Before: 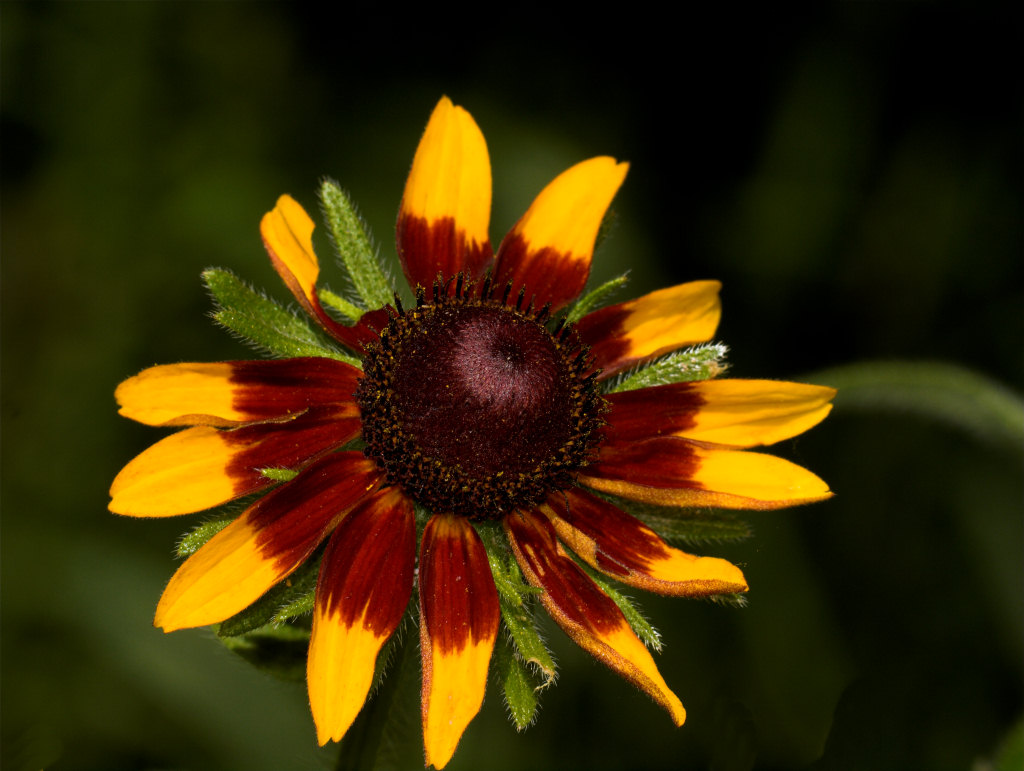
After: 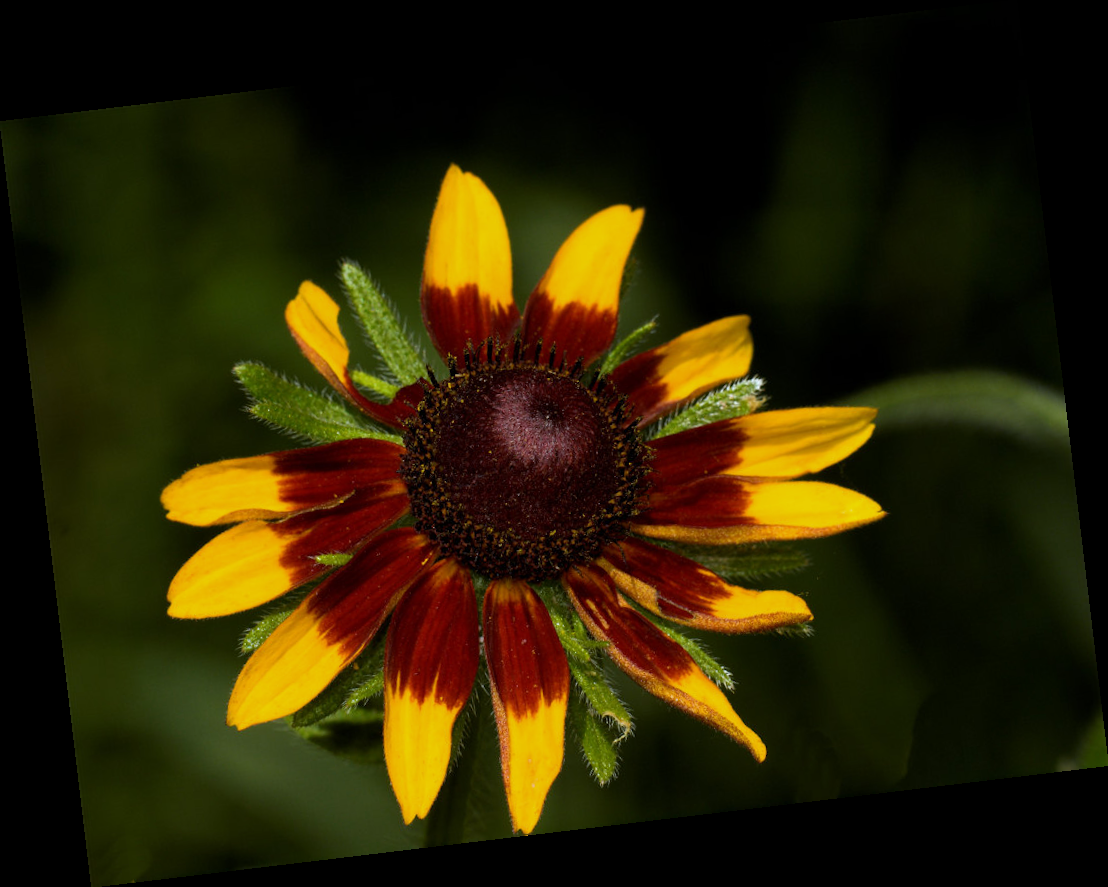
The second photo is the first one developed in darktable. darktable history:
rotate and perspective: rotation -6.83°, automatic cropping off
white balance: red 0.925, blue 1.046
